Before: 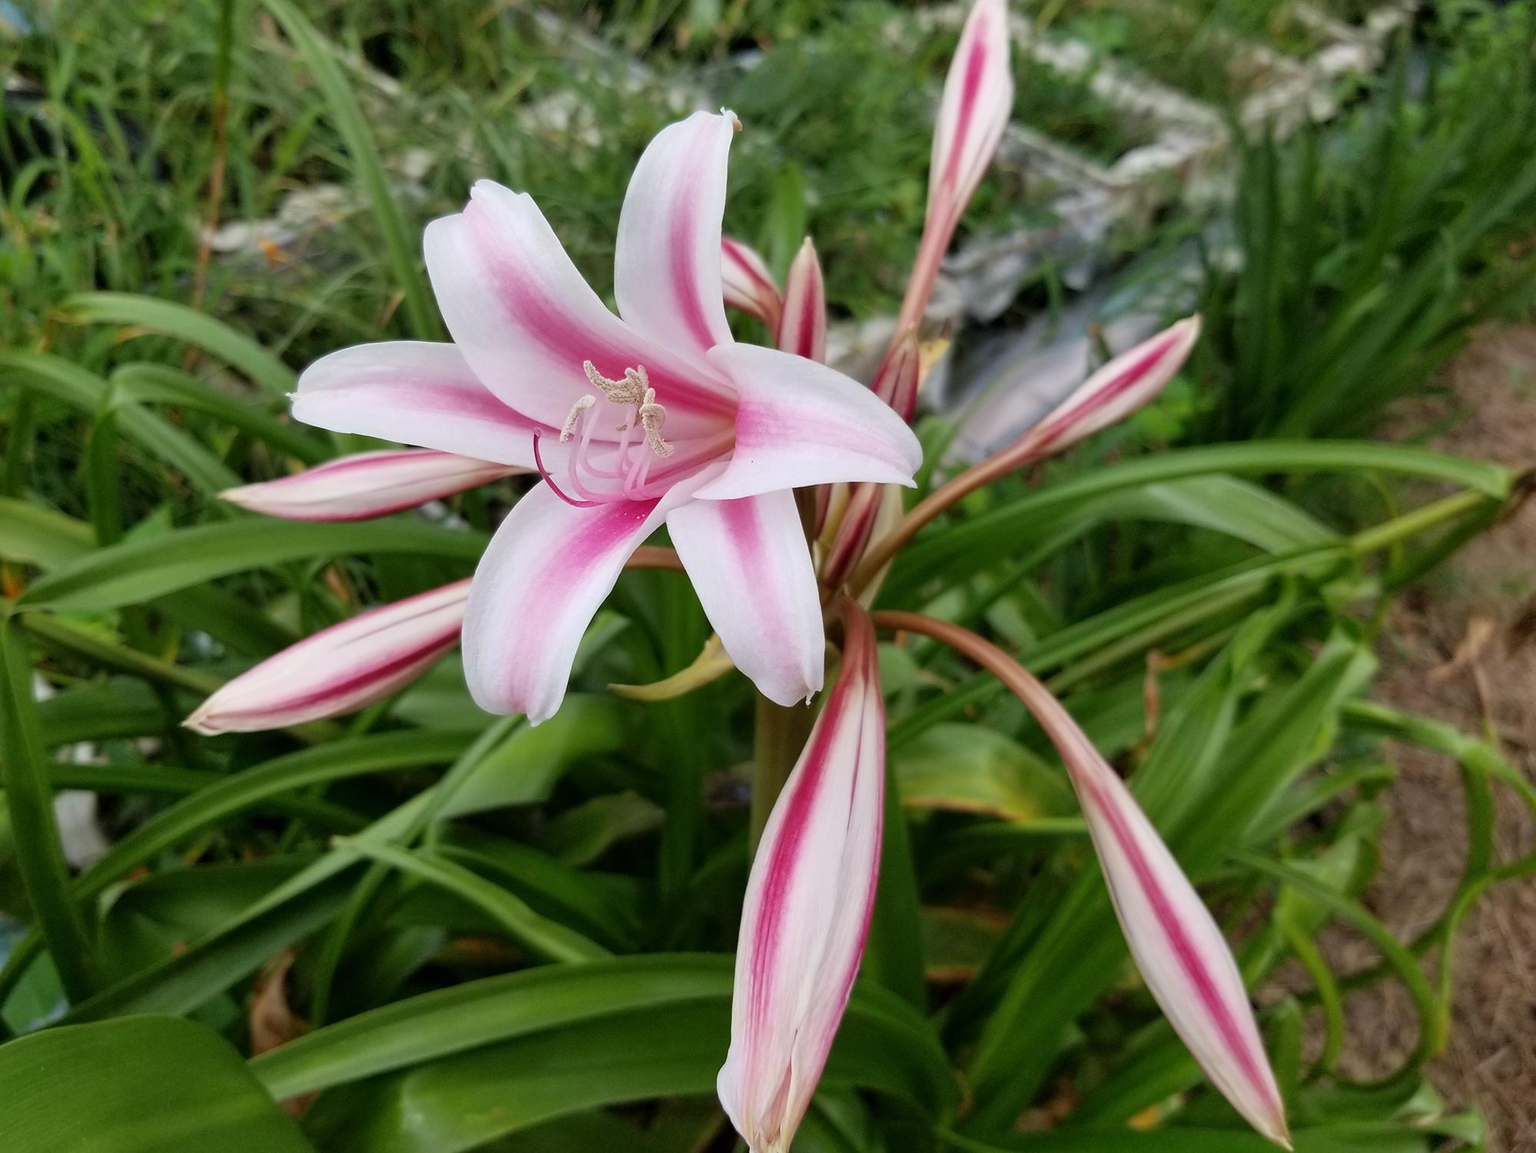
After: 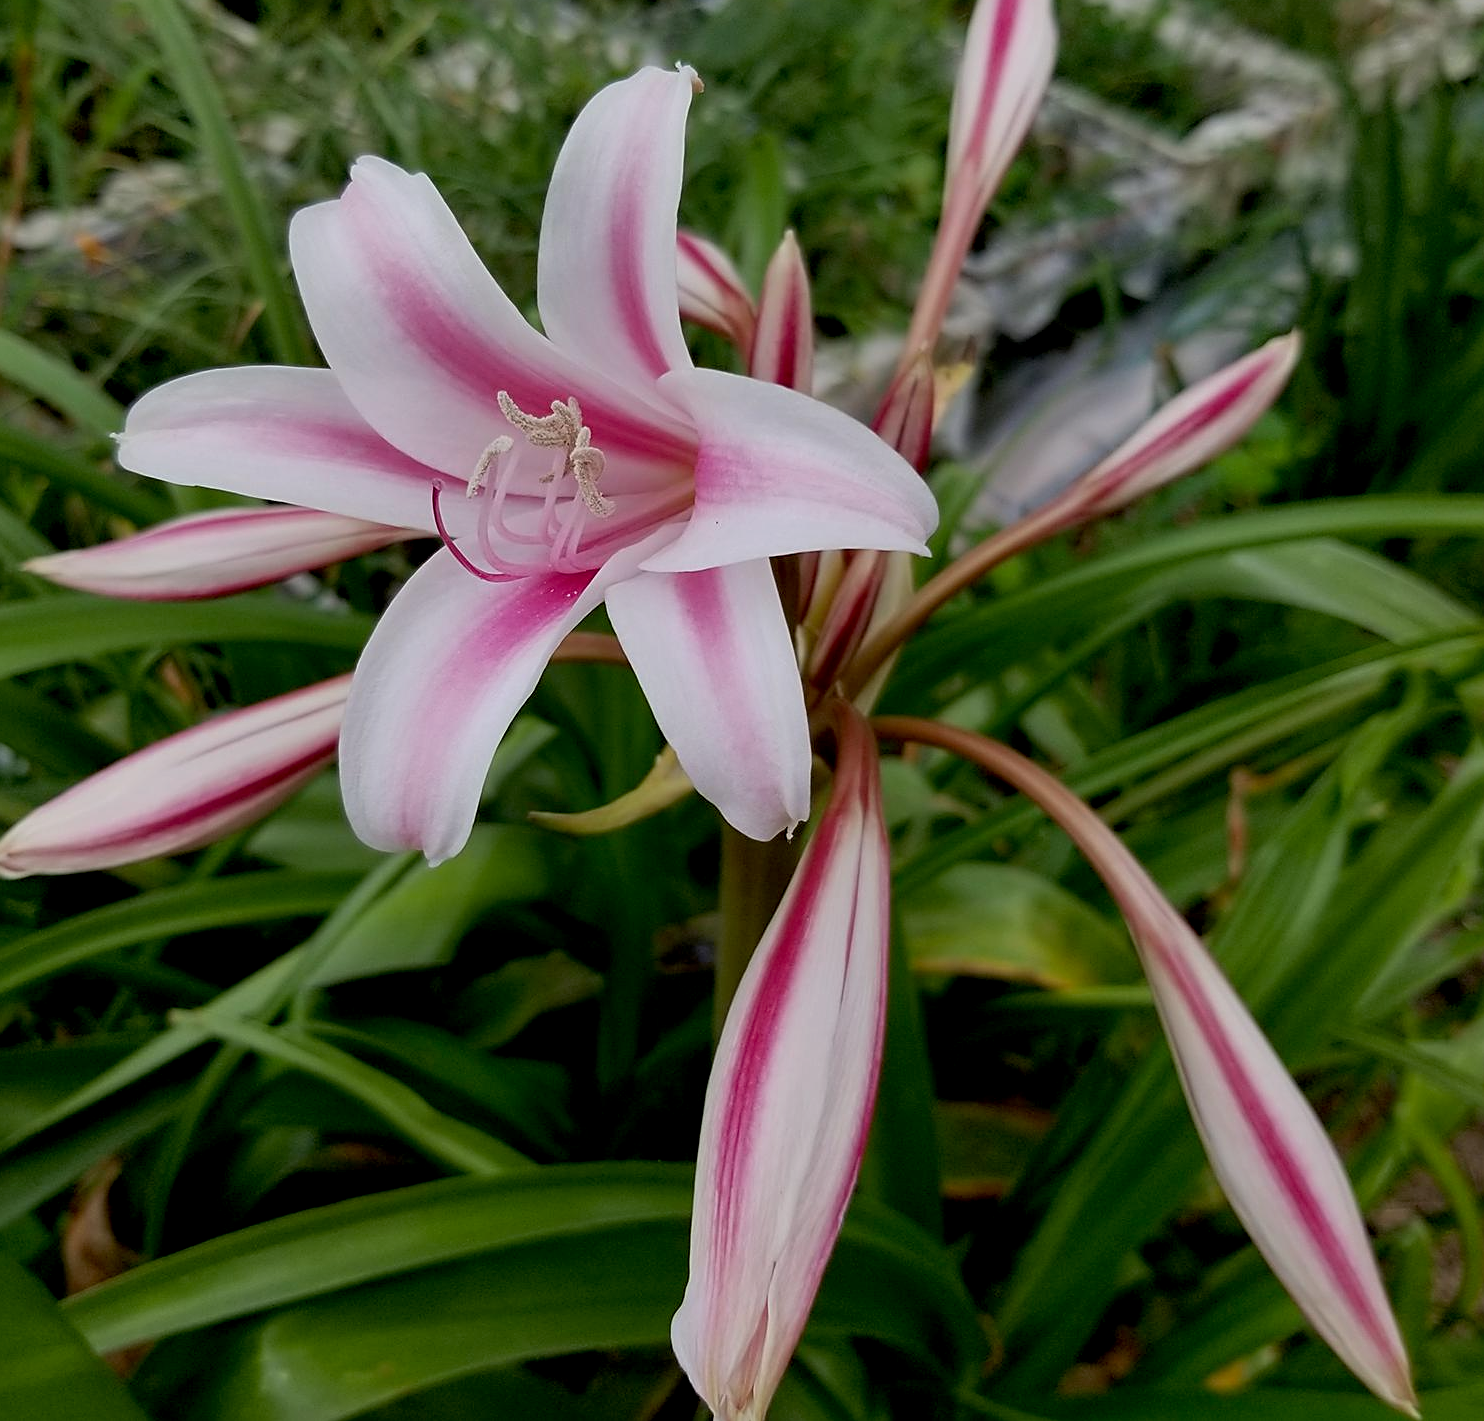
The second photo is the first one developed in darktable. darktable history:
exposure: black level correction 0.011, exposure -0.478 EV, compensate highlight preservation false
crop and rotate: left 13.15%, top 5.251%, right 12.609%
sharpen: on, module defaults
